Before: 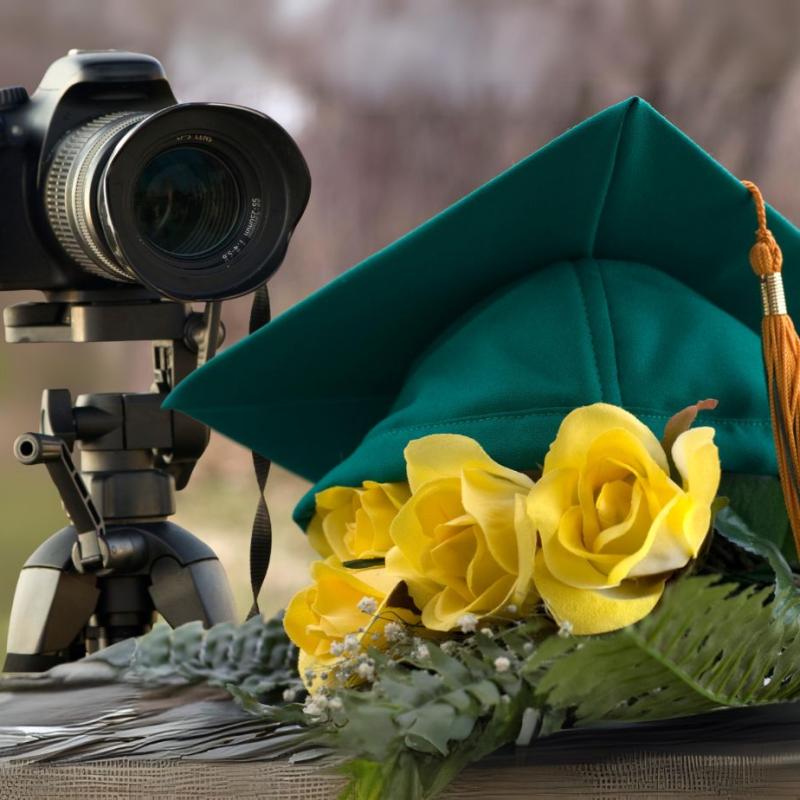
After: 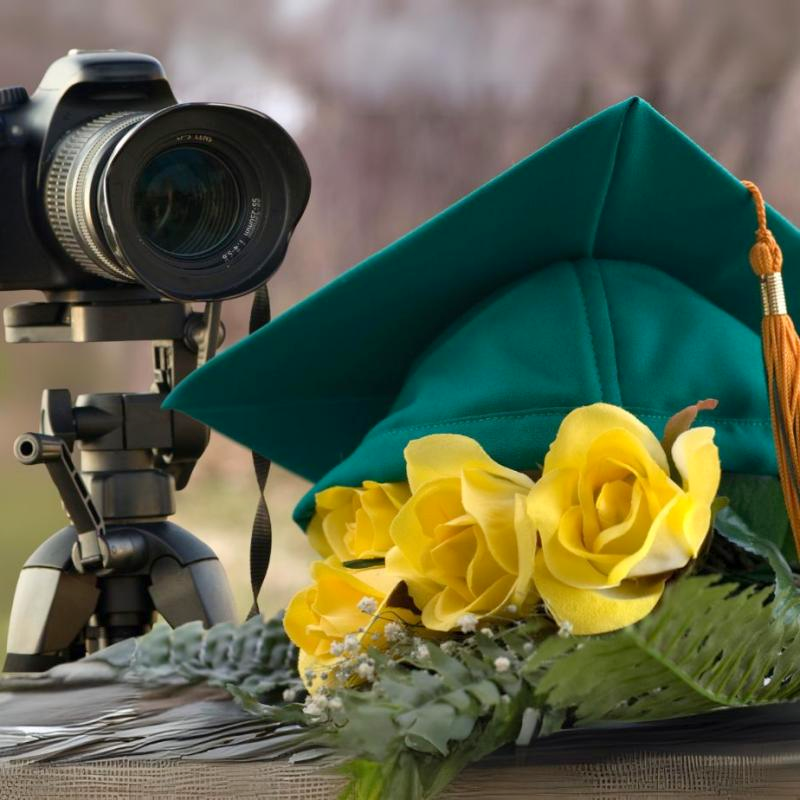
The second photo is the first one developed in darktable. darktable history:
levels: white 90.73%, levels [0, 0.478, 1]
